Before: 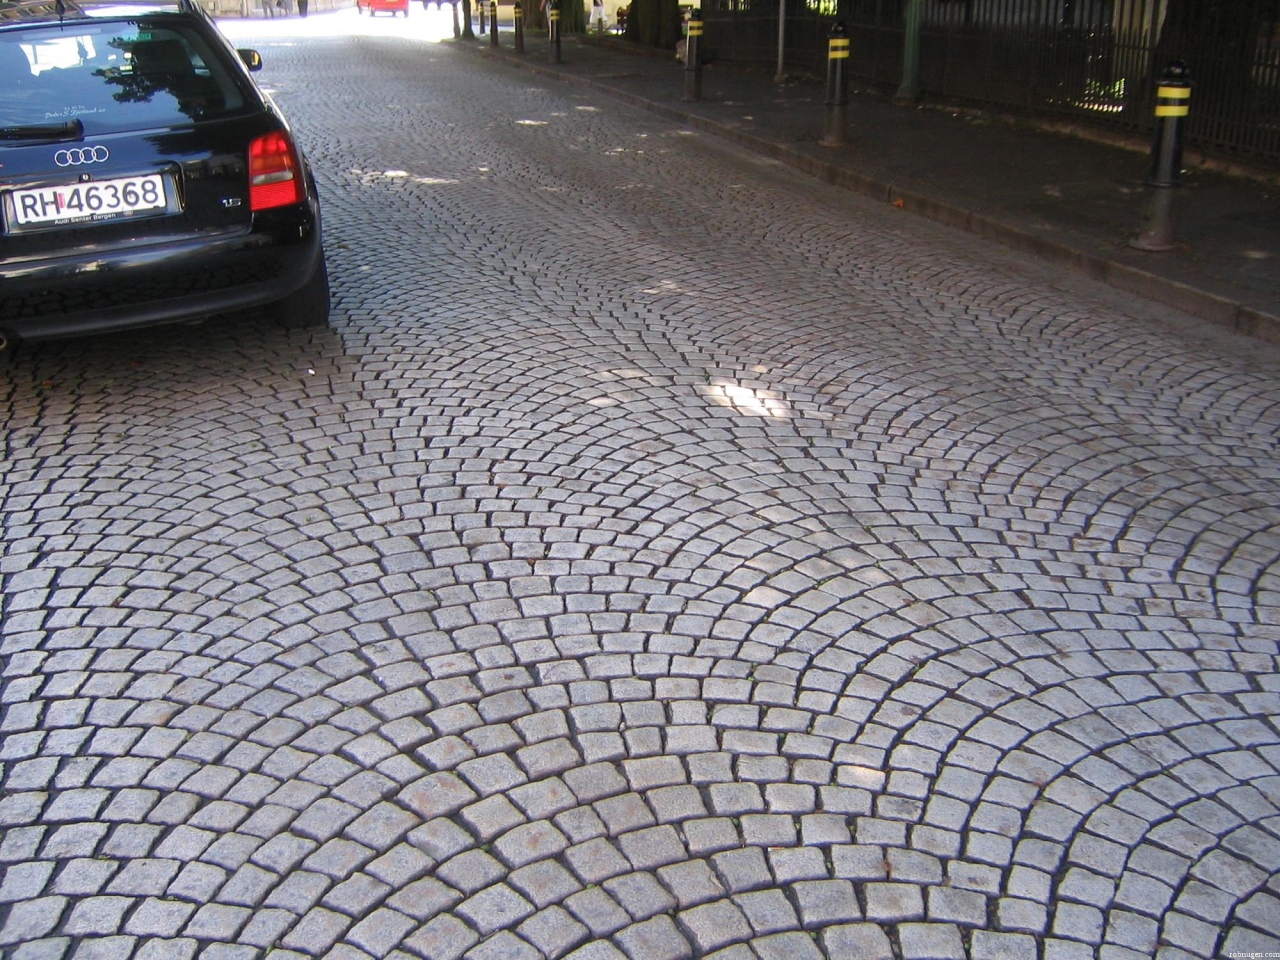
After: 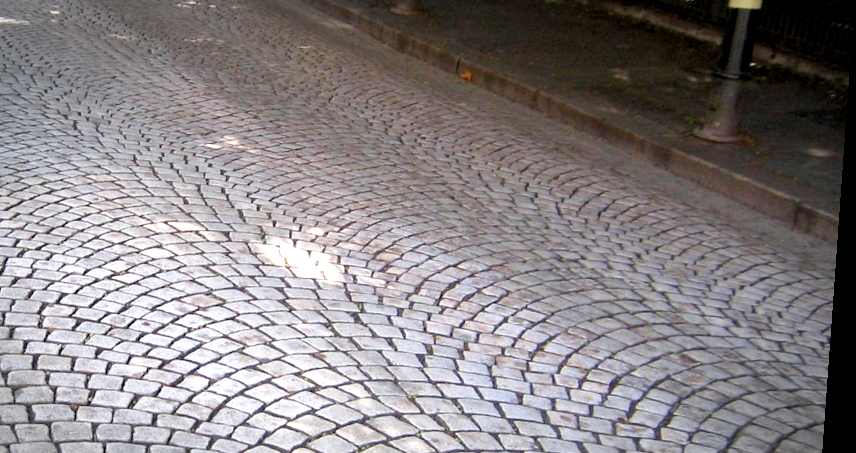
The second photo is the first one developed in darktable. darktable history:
tone equalizer: on, module defaults
color balance rgb: perceptual saturation grading › global saturation 10%, global vibrance 10%
vignetting: automatic ratio true
crop: left 36.005%, top 18.293%, right 0.31%, bottom 38.444%
exposure: black level correction 0.01, exposure 1 EV, compensate highlight preservation false
rotate and perspective: rotation 4.1°, automatic cropping off
contrast brightness saturation: saturation -0.1
base curve: curves: ch0 [(0, 0) (0.297, 0.298) (1, 1)], preserve colors none
